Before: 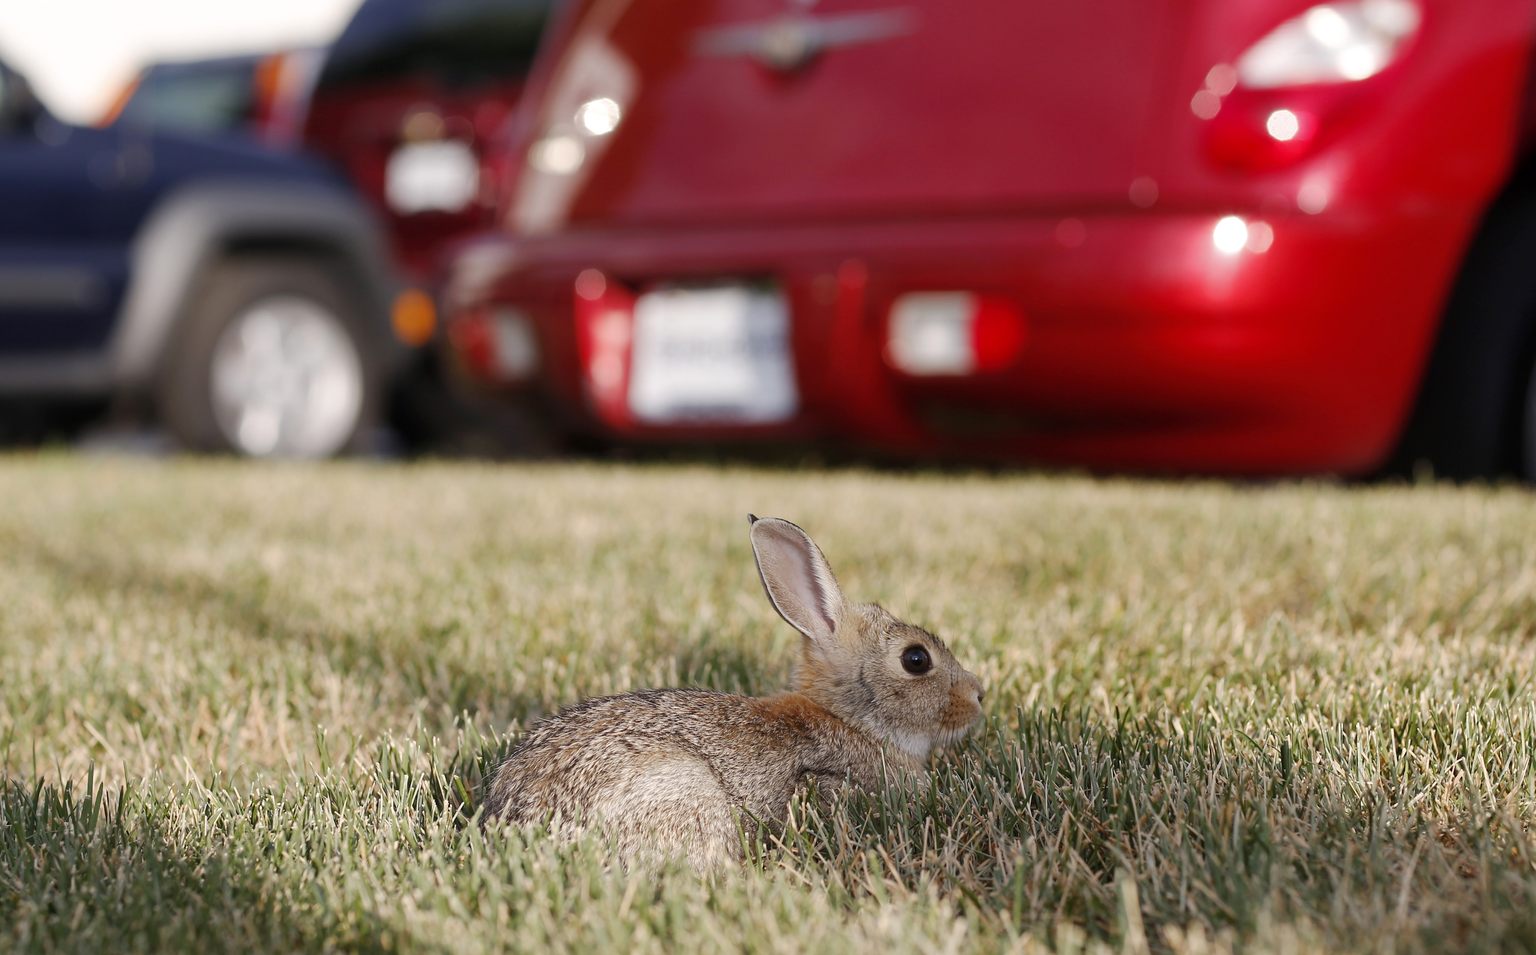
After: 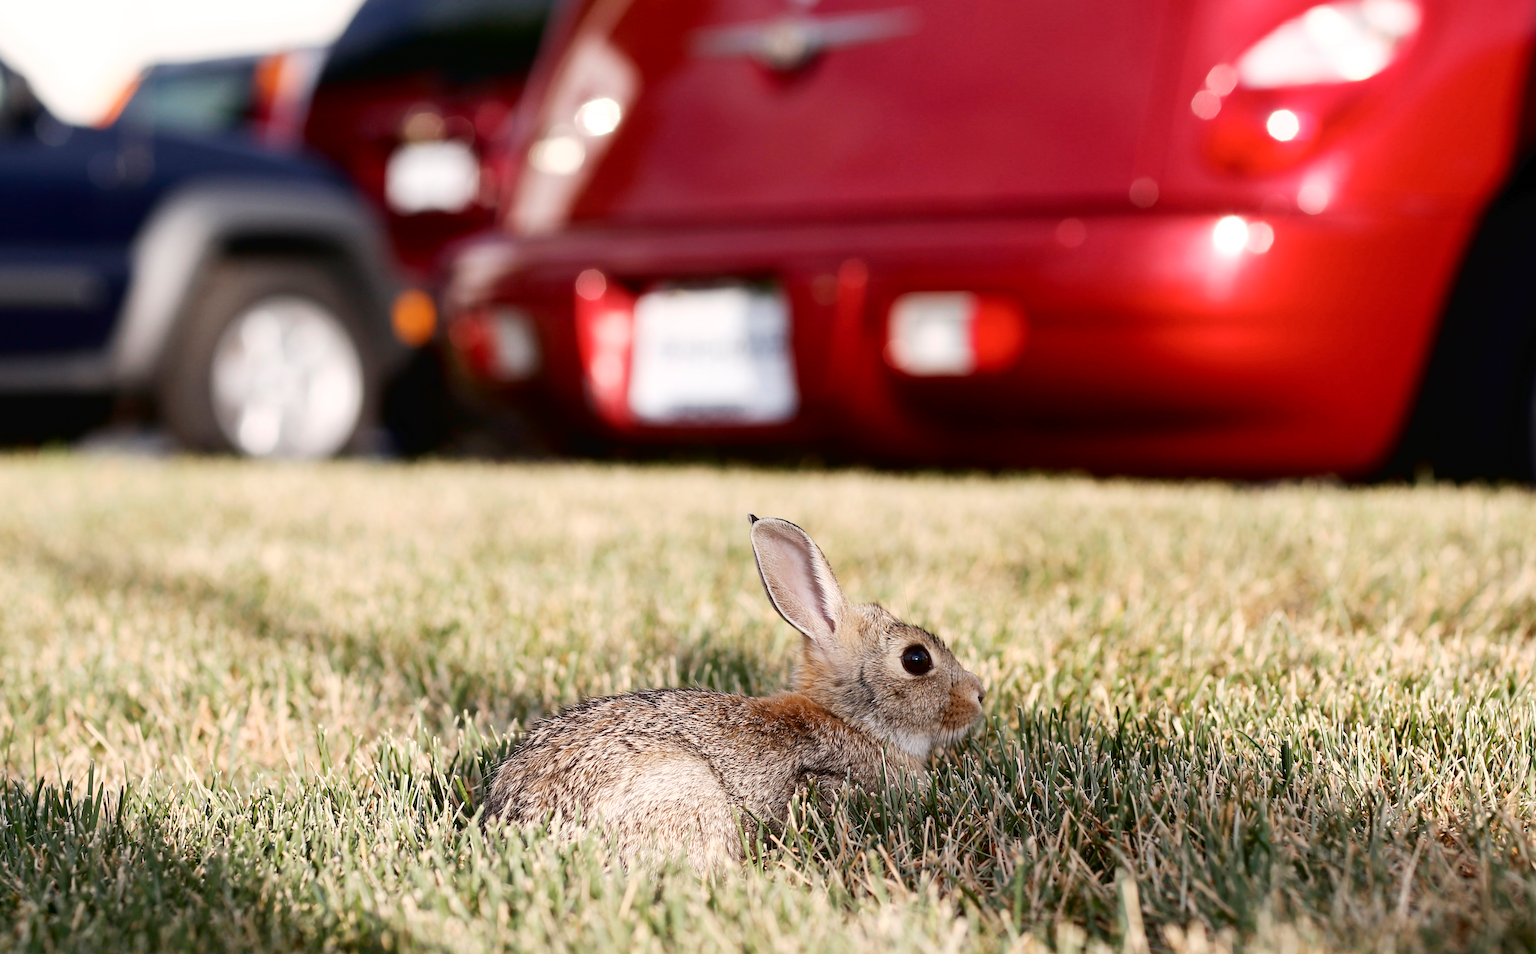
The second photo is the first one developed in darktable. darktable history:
tone equalizer: edges refinement/feathering 500, mask exposure compensation -1.57 EV, preserve details guided filter
tone curve: curves: ch0 [(0, 0) (0.003, 0.016) (0.011, 0.016) (0.025, 0.016) (0.044, 0.017) (0.069, 0.026) (0.1, 0.044) (0.136, 0.074) (0.177, 0.121) (0.224, 0.183) (0.277, 0.248) (0.335, 0.326) (0.399, 0.413) (0.468, 0.511) (0.543, 0.612) (0.623, 0.717) (0.709, 0.818) (0.801, 0.911) (0.898, 0.979) (1, 1)], color space Lab, independent channels, preserve colors none
